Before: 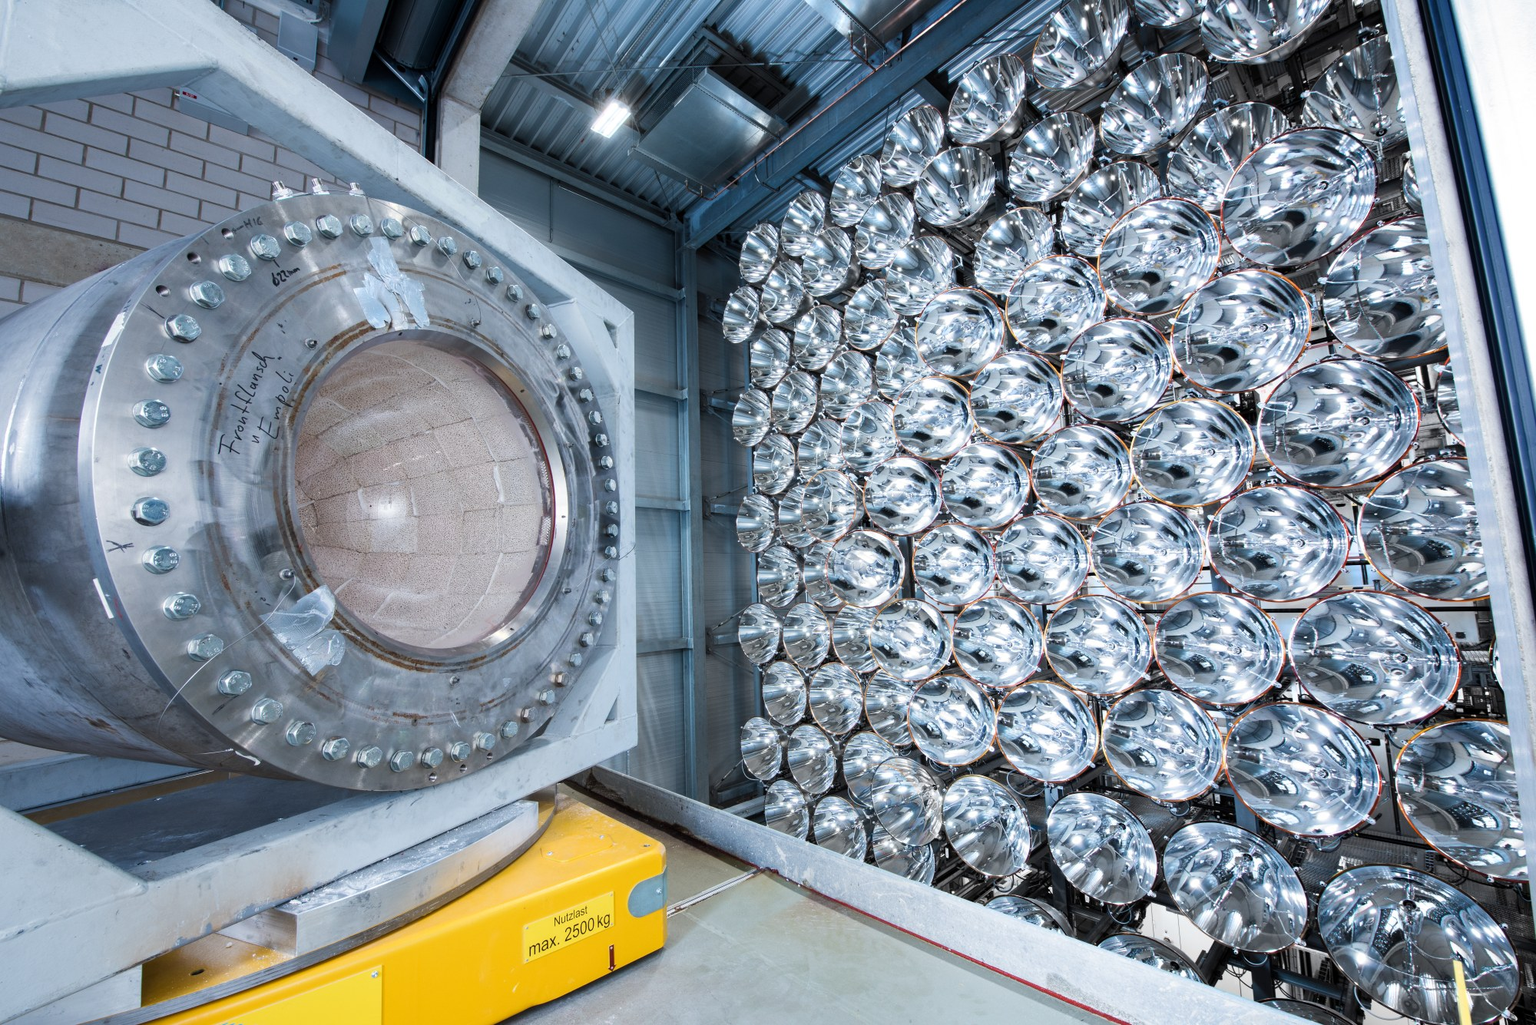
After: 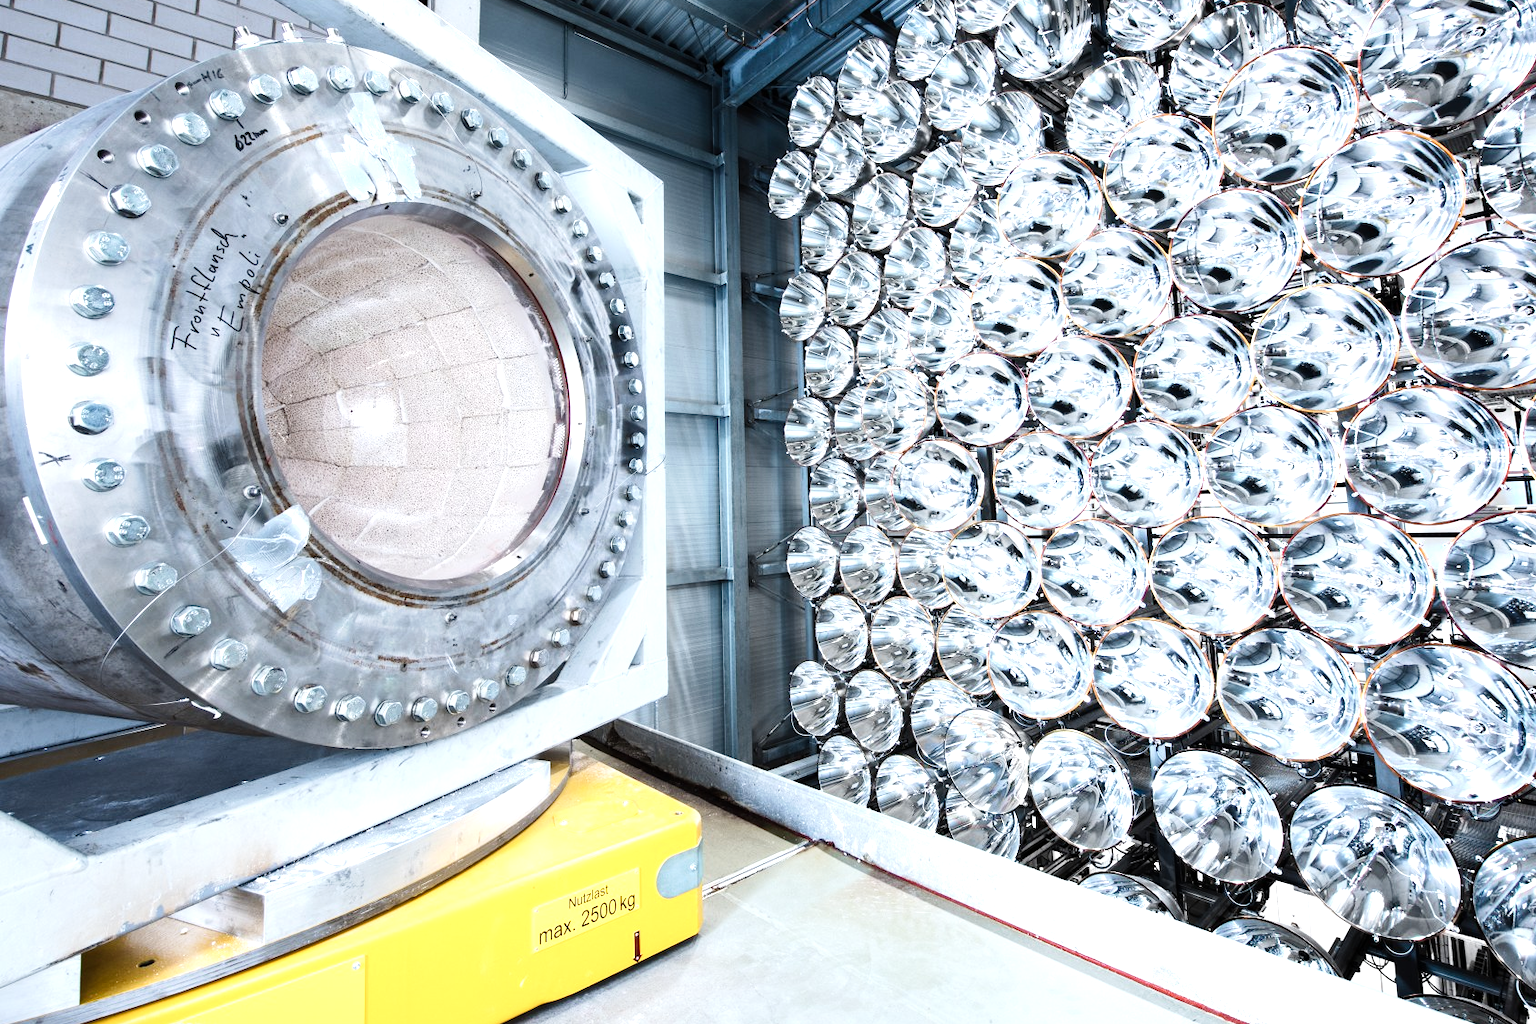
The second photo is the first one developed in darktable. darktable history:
tone curve: curves: ch0 [(0, 0) (0.003, 0.004) (0.011, 0.015) (0.025, 0.033) (0.044, 0.058) (0.069, 0.091) (0.1, 0.131) (0.136, 0.179) (0.177, 0.233) (0.224, 0.296) (0.277, 0.364) (0.335, 0.434) (0.399, 0.511) (0.468, 0.584) (0.543, 0.656) (0.623, 0.729) (0.709, 0.799) (0.801, 0.874) (0.898, 0.936) (1, 1)], preserve colors none
tone equalizer: -8 EV -1.08 EV, -7 EV -1.01 EV, -6 EV -0.867 EV, -5 EV -0.578 EV, -3 EV 0.578 EV, -2 EV 0.867 EV, -1 EV 1.01 EV, +0 EV 1.08 EV, edges refinement/feathering 500, mask exposure compensation -1.57 EV, preserve details no
crop and rotate: left 4.842%, top 15.51%, right 10.668%
